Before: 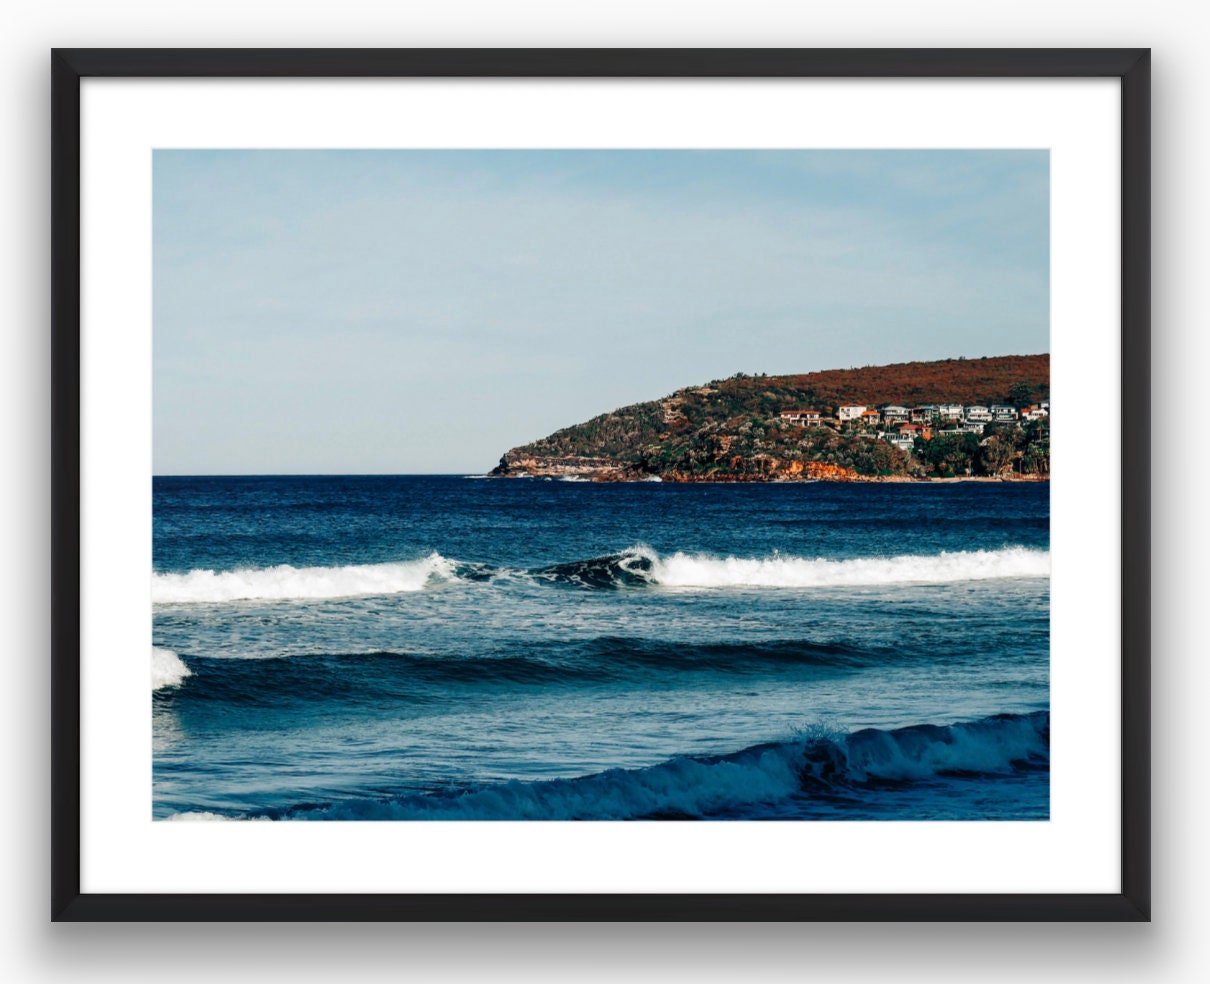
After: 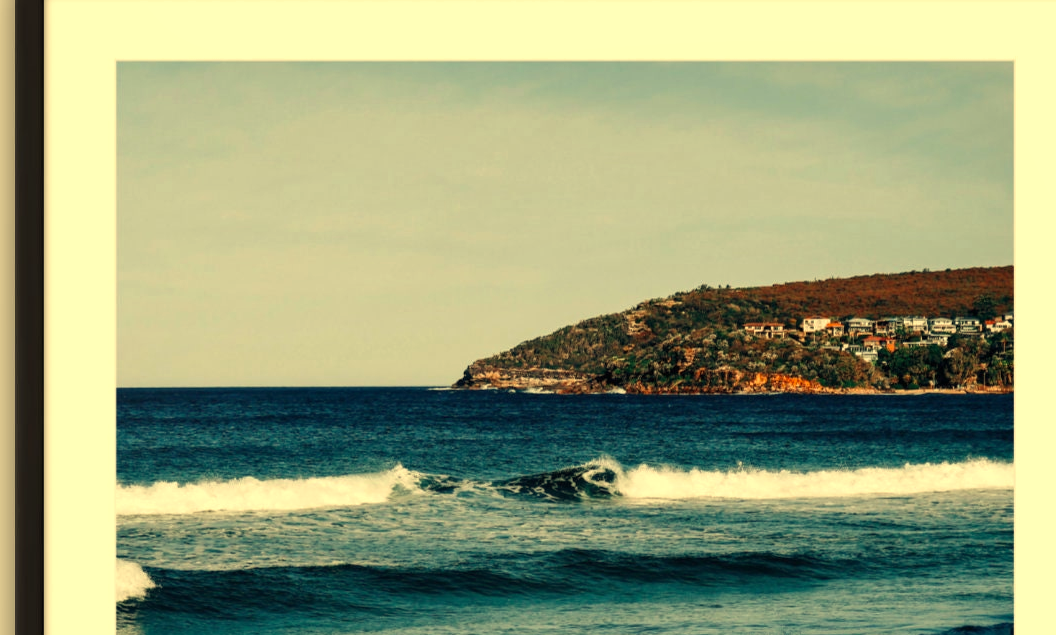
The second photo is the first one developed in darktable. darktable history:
shadows and highlights: shadows 37.27, highlights -28.18, soften with gaussian
rgb levels: preserve colors max RGB
color correction: highlights a* -5.94, highlights b* 11.19
crop: left 3.015%, top 8.969%, right 9.647%, bottom 26.457%
white balance: red 1.138, green 0.996, blue 0.812
